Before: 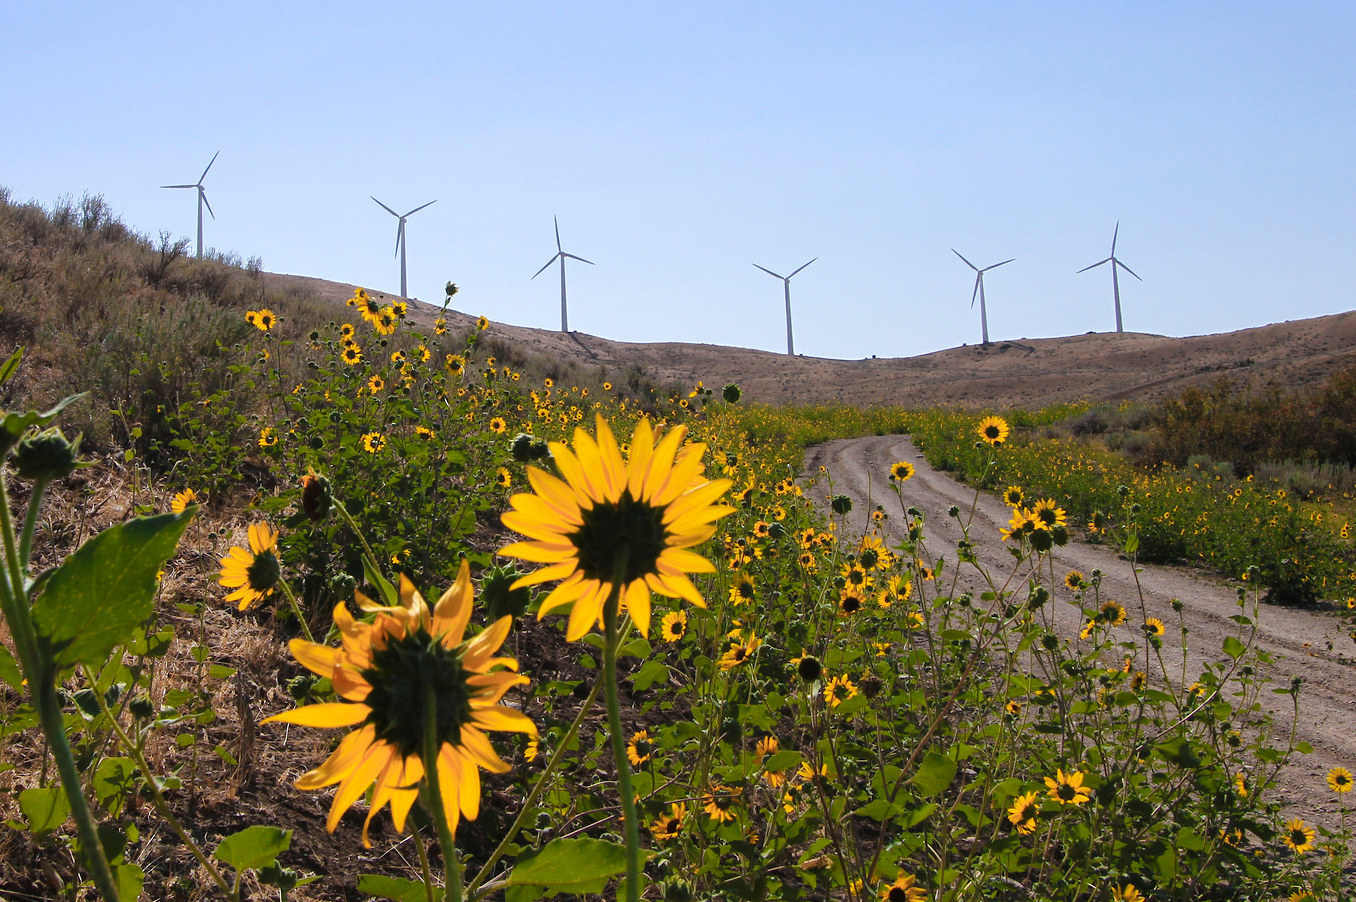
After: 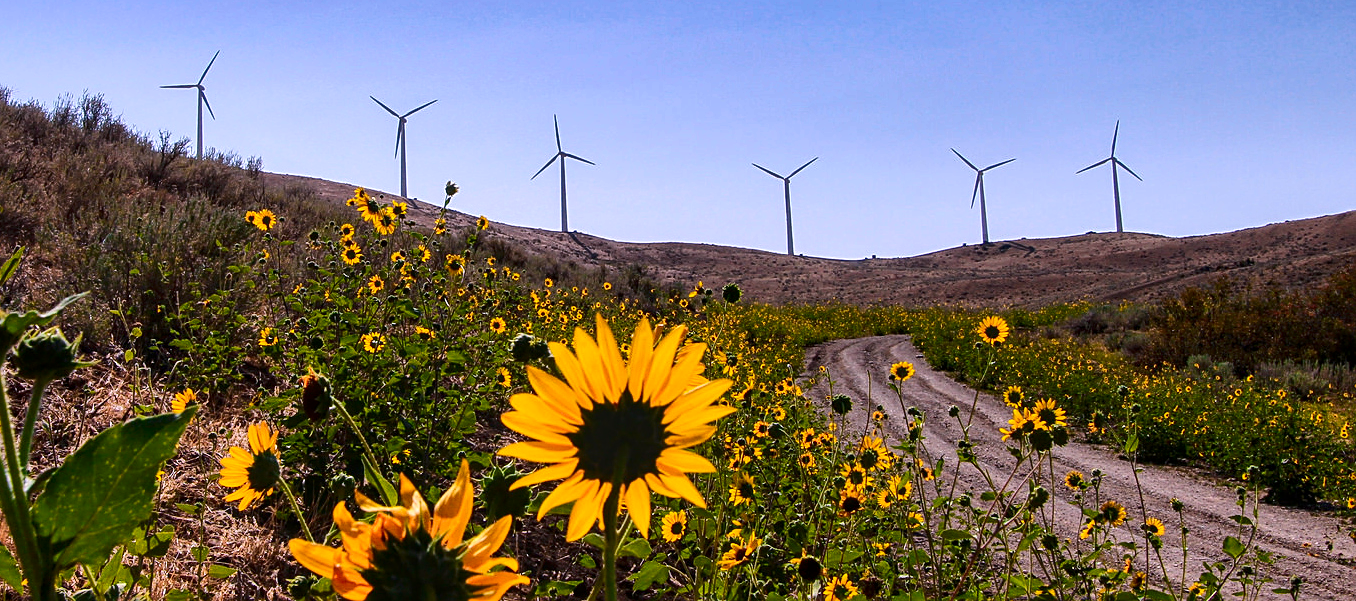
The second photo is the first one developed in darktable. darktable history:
white balance: red 1.05, blue 1.072
exposure: exposure -0.116 EV, compensate exposure bias true, compensate highlight preservation false
crop: top 11.166%, bottom 22.168%
sharpen: on, module defaults
local contrast: on, module defaults
shadows and highlights: white point adjustment 0.1, highlights -70, soften with gaussian
contrast brightness saturation: contrast 0.19, brightness -0.11, saturation 0.21
